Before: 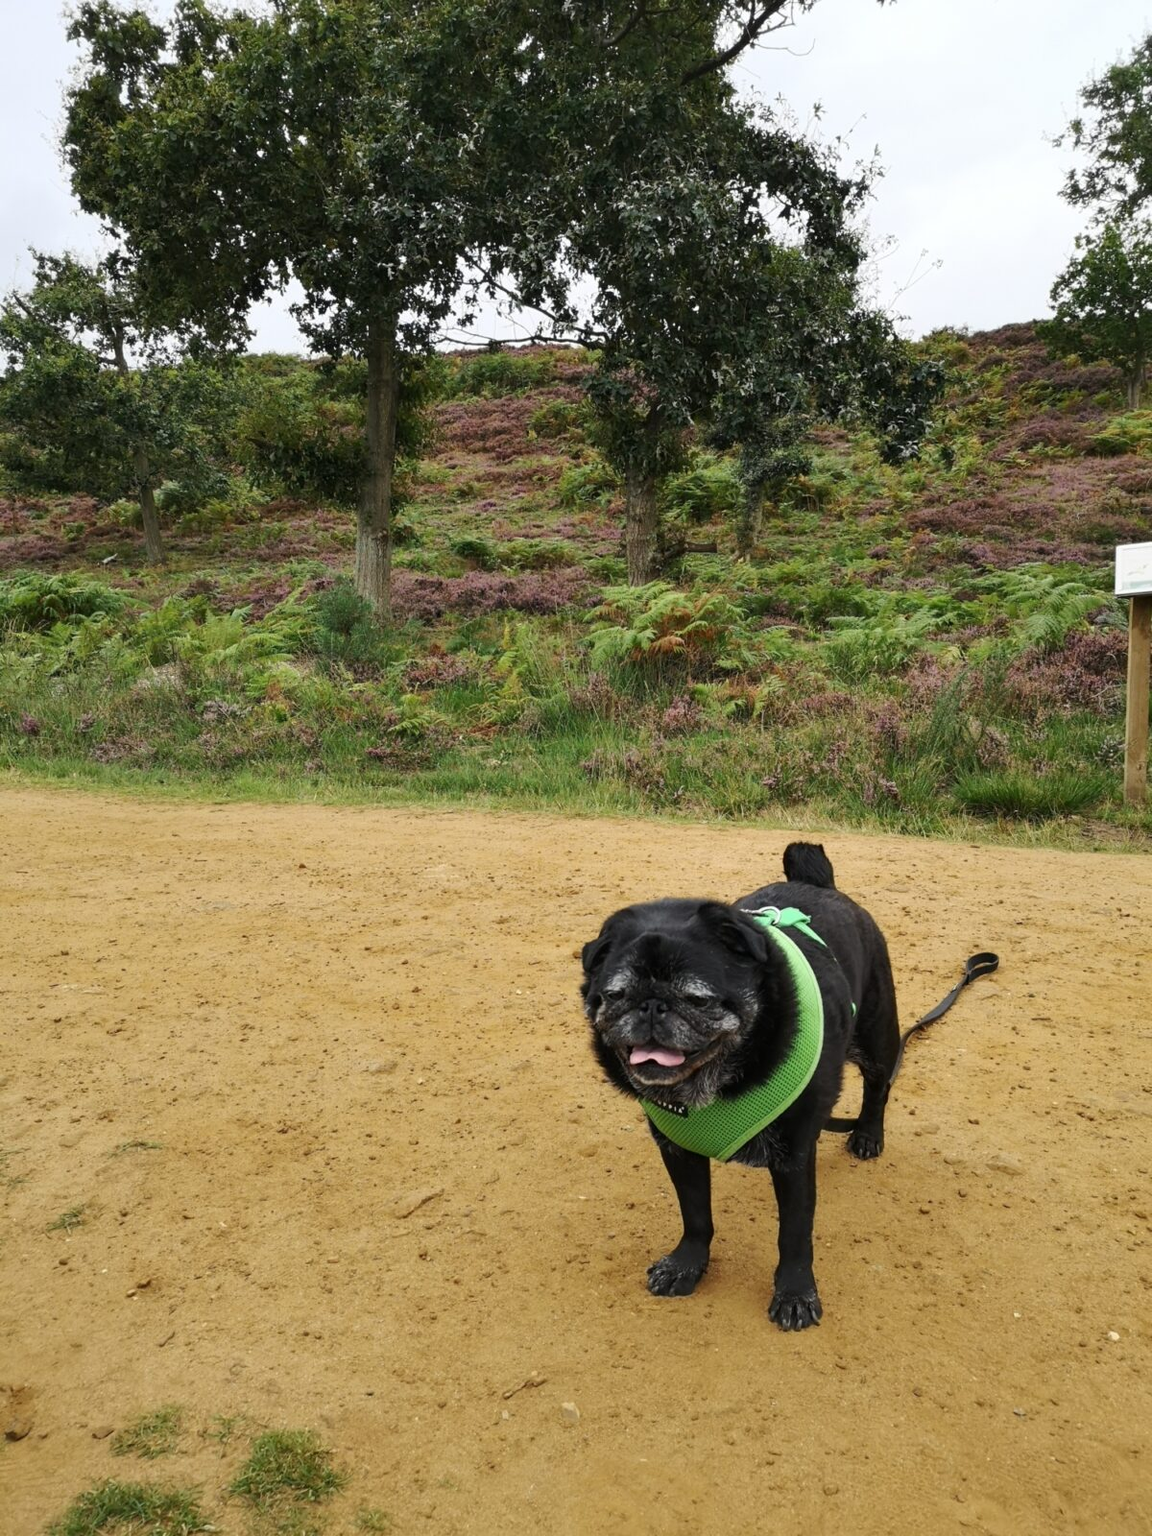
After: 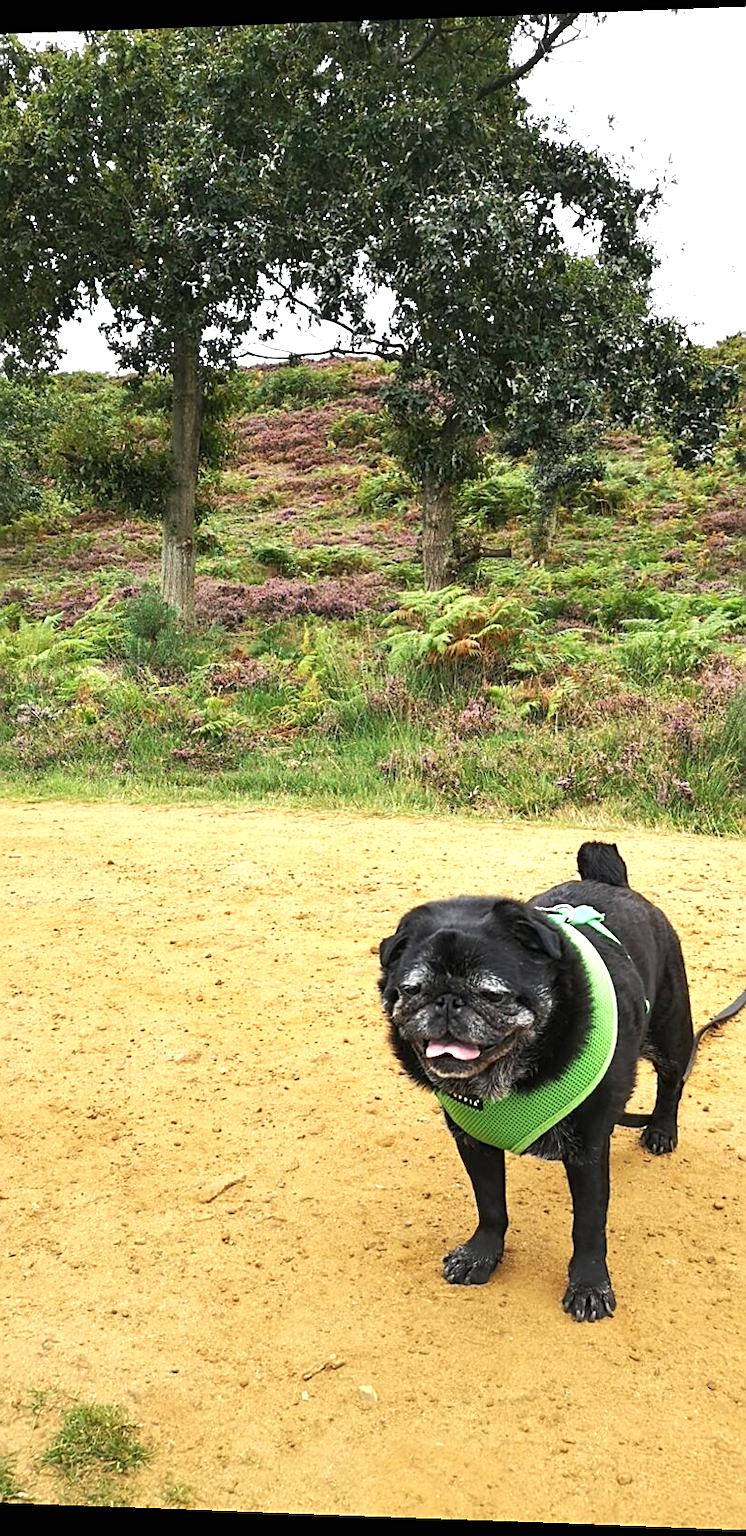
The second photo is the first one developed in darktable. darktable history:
crop: left 15.419%, right 17.914%
exposure: black level correction 0, exposure 1 EV, compensate exposure bias true, compensate highlight preservation false
rotate and perspective: lens shift (horizontal) -0.055, automatic cropping off
sharpen: on, module defaults
